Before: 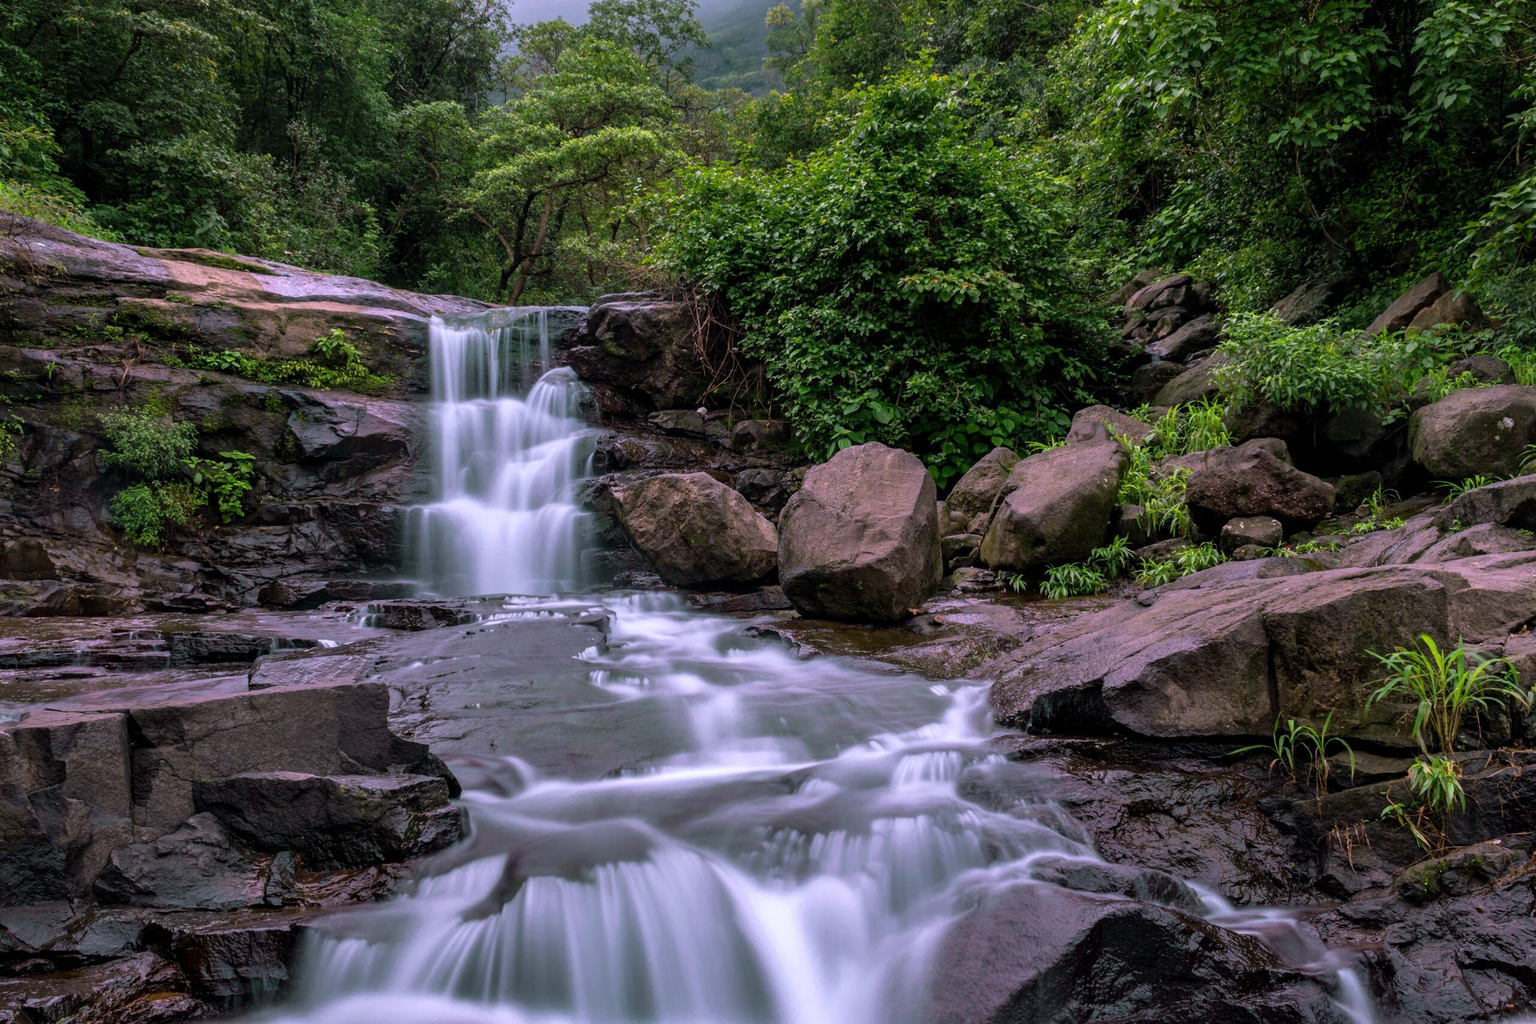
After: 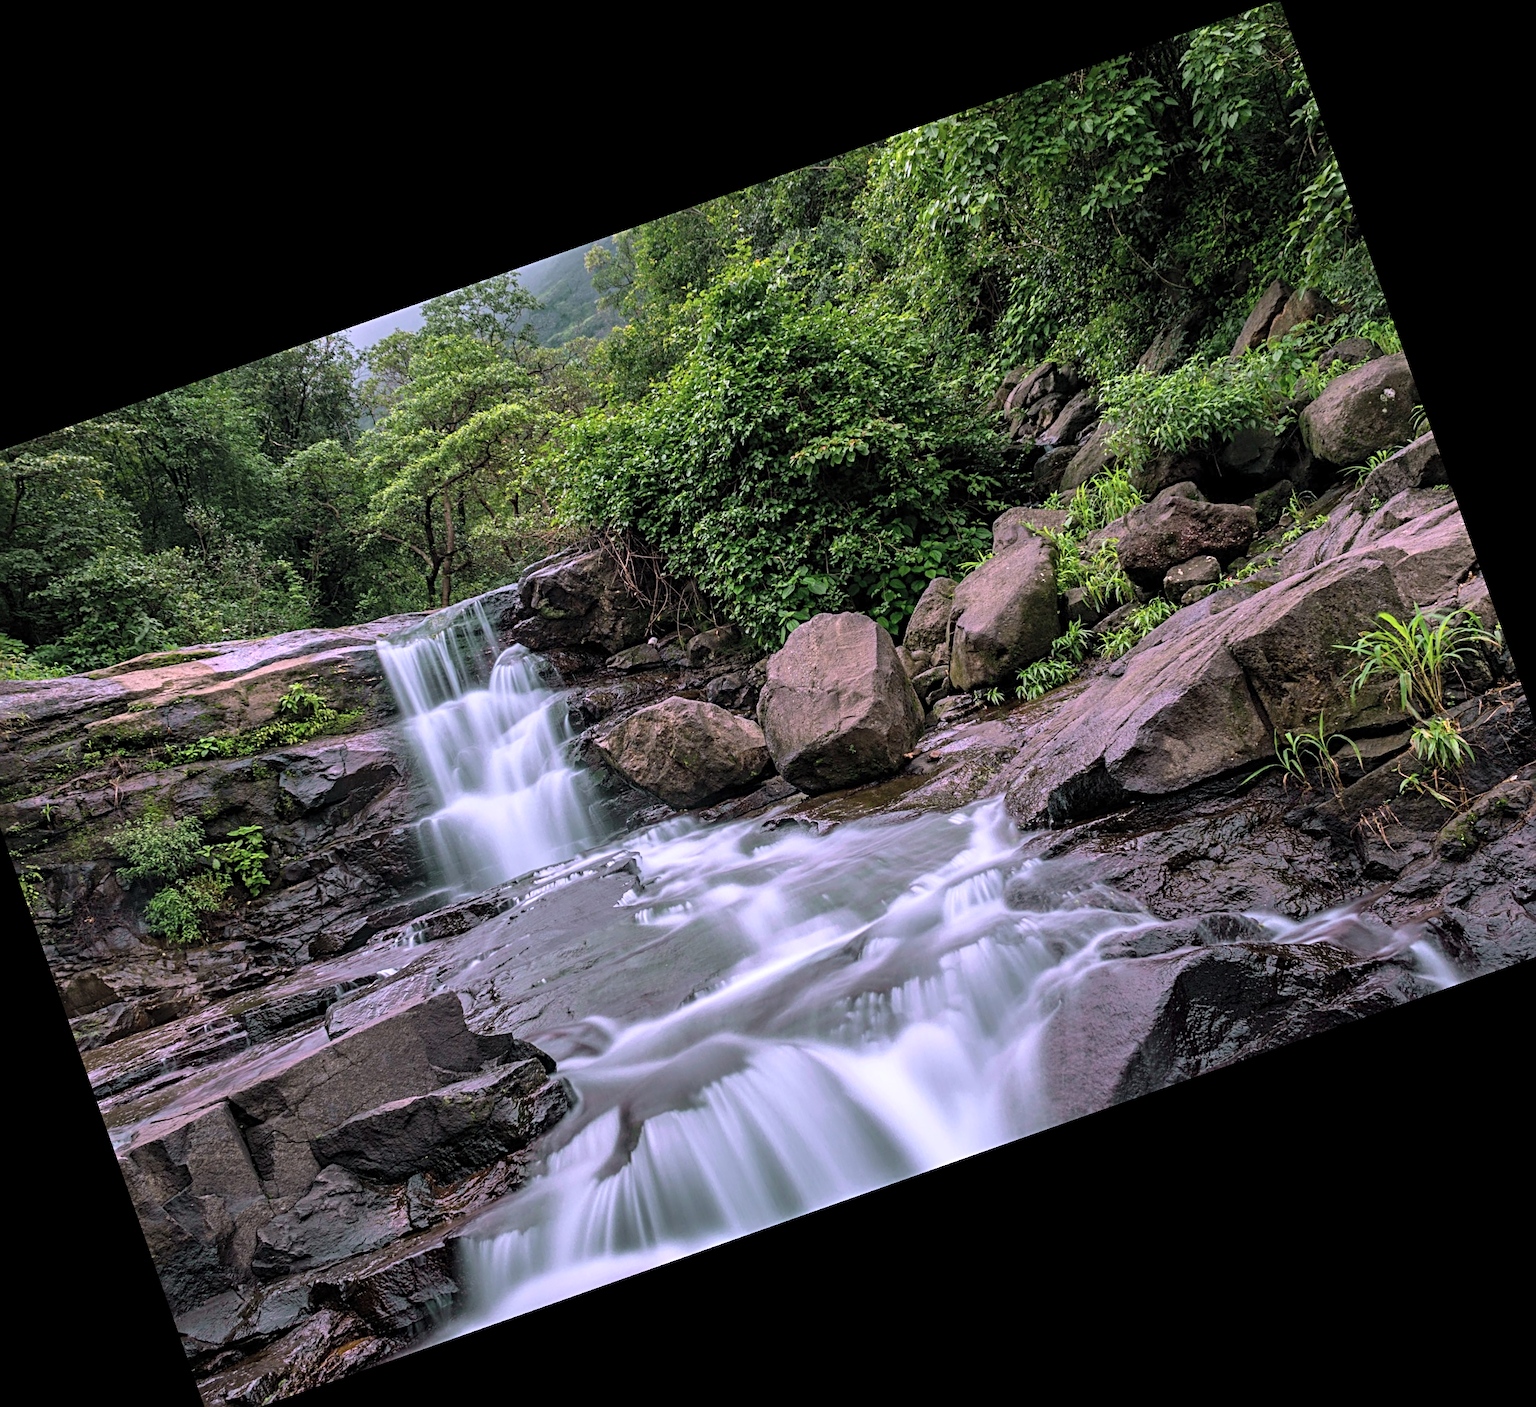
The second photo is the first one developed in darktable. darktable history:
crop and rotate: angle 19.43°, left 6.812%, right 4.125%, bottom 1.087%
sharpen: radius 4
contrast brightness saturation: contrast 0.14, brightness 0.21
